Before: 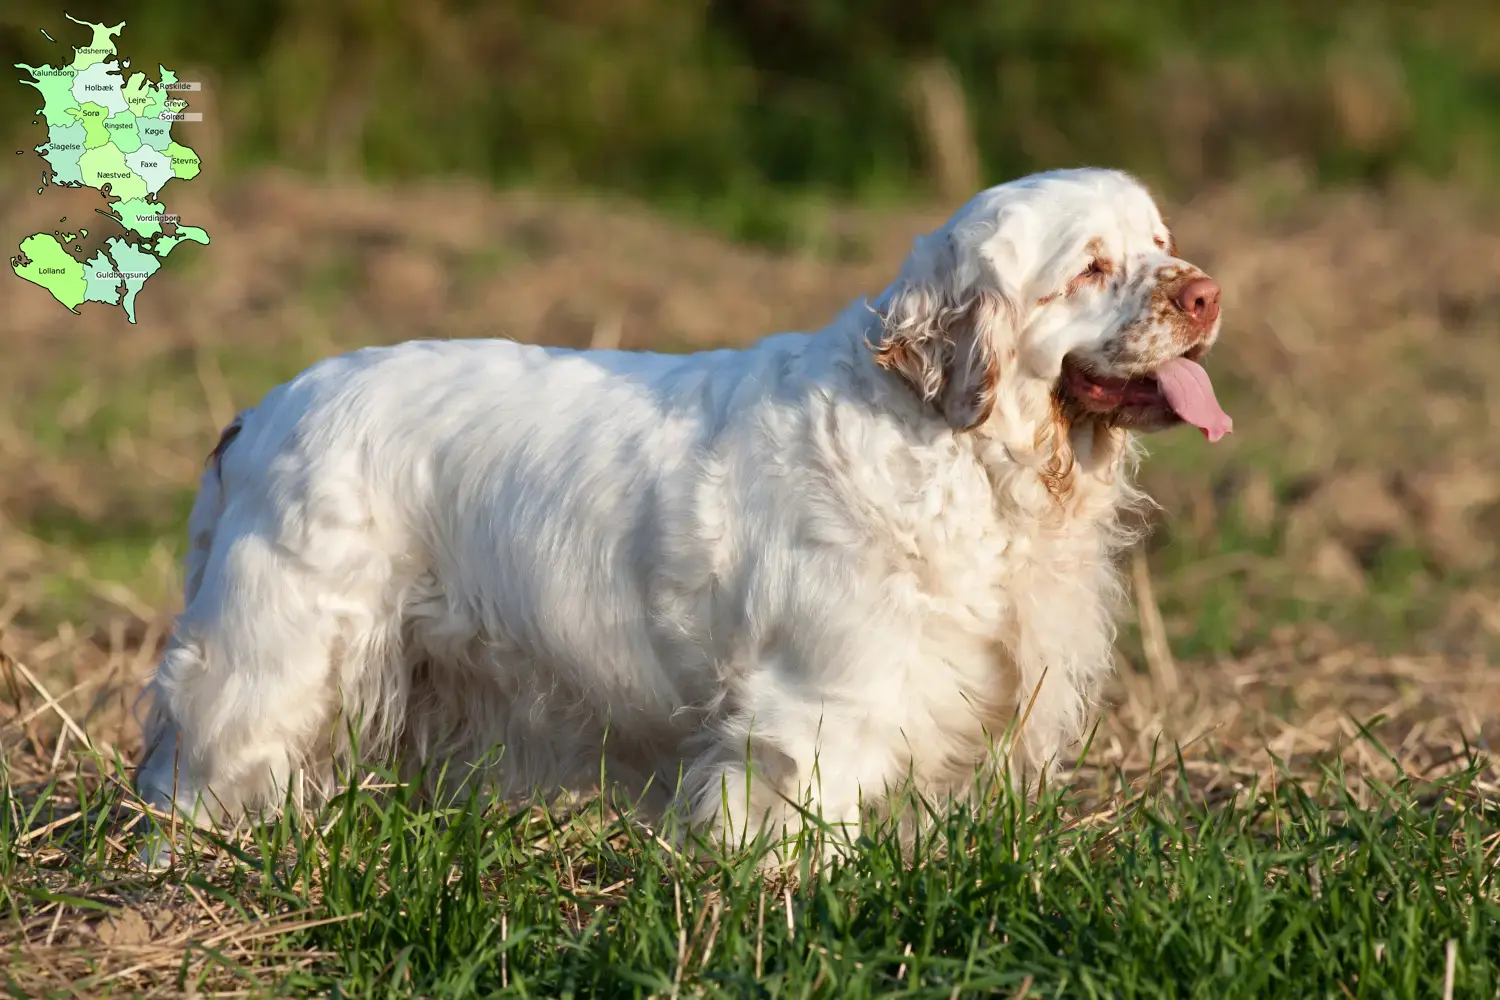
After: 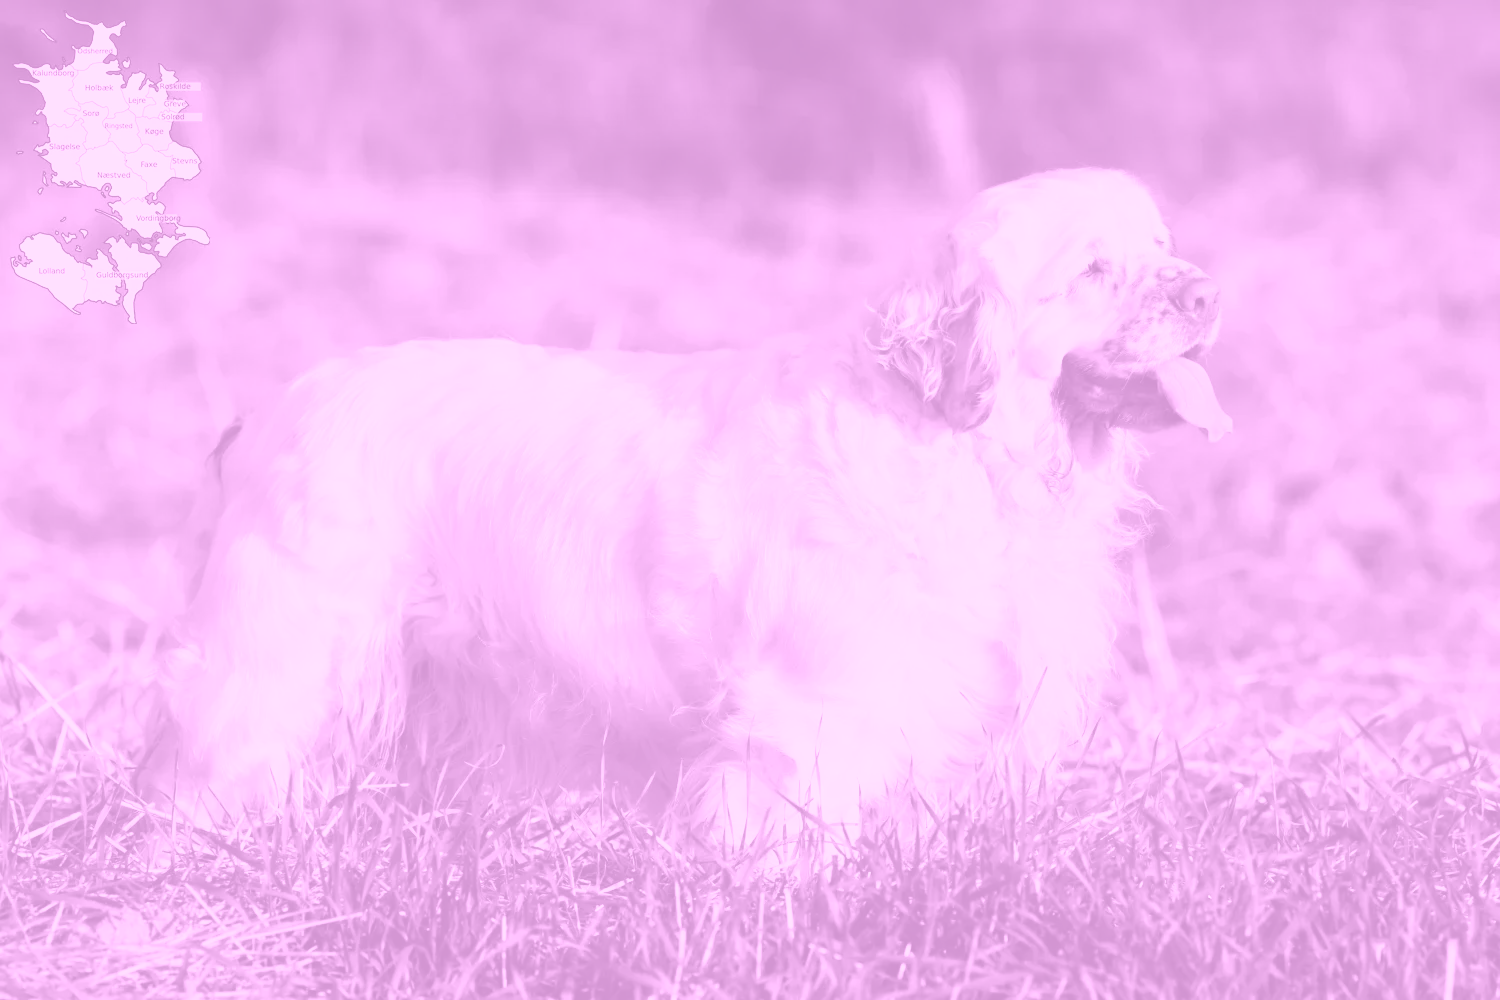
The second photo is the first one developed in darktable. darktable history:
tone curve: curves: ch0 [(0, 0.032) (0.181, 0.156) (0.751, 0.829) (1, 1)], color space Lab, linked channels, preserve colors none
colorize: hue 331.2°, saturation 69%, source mix 30.28%, lightness 69.02%, version 1
